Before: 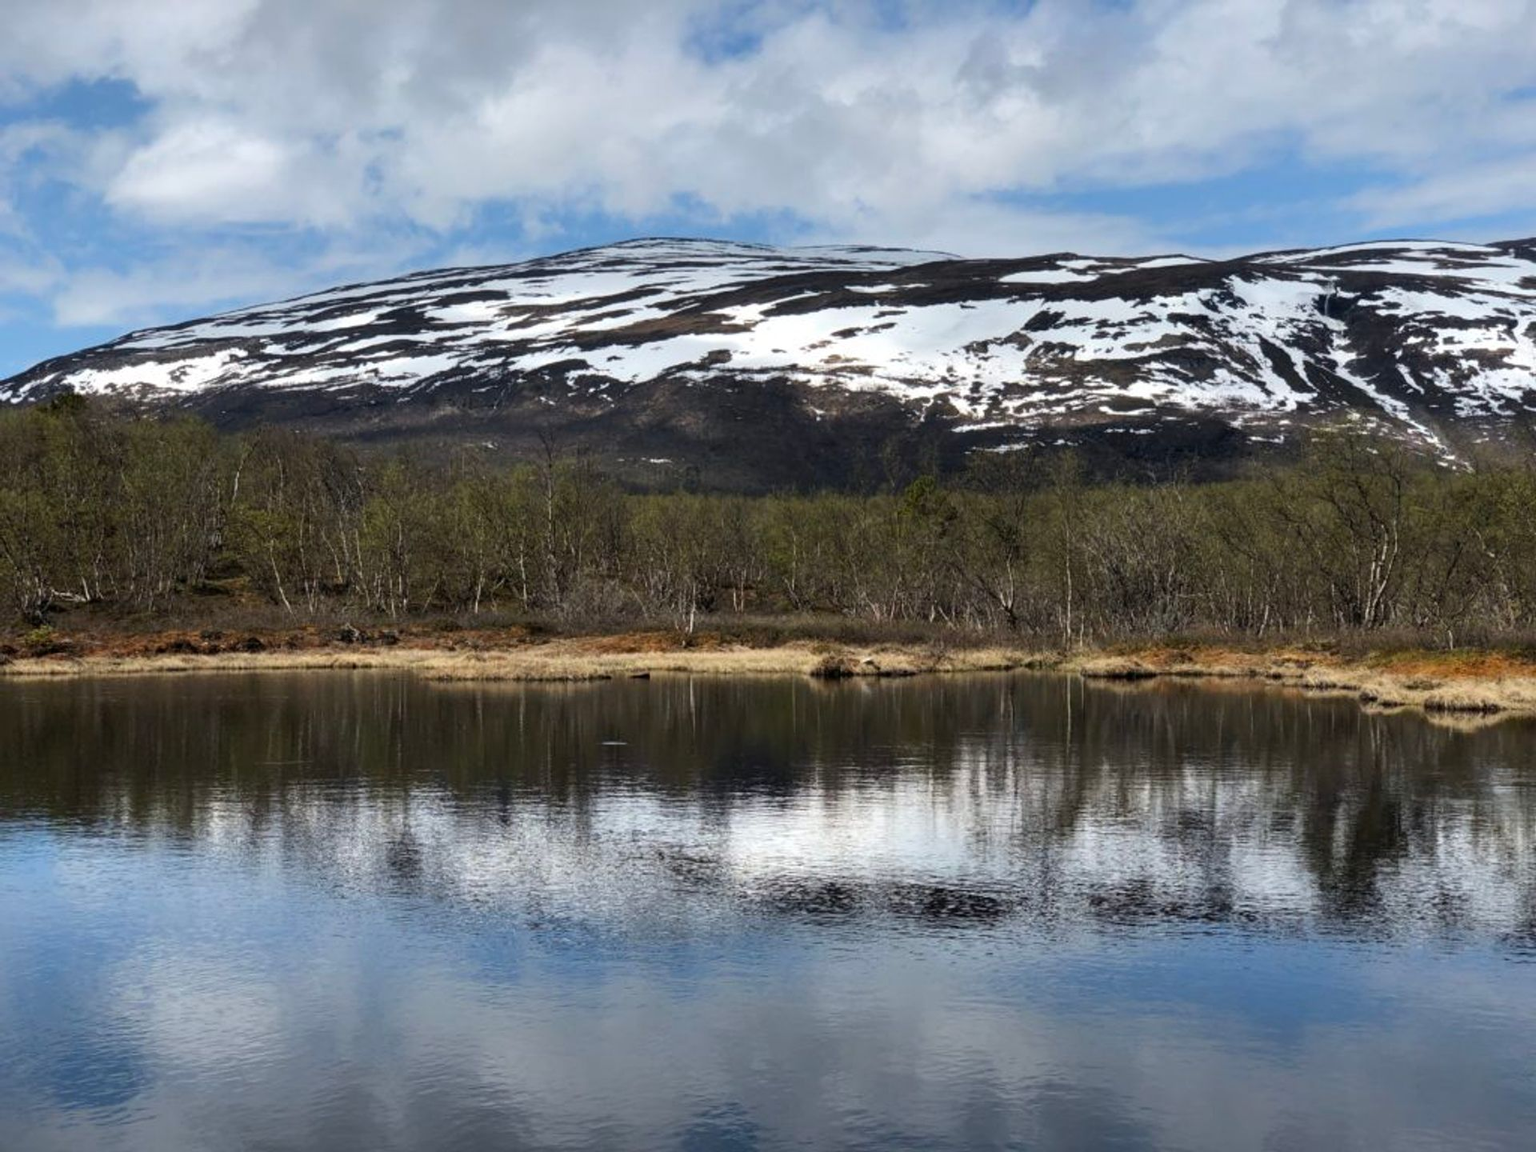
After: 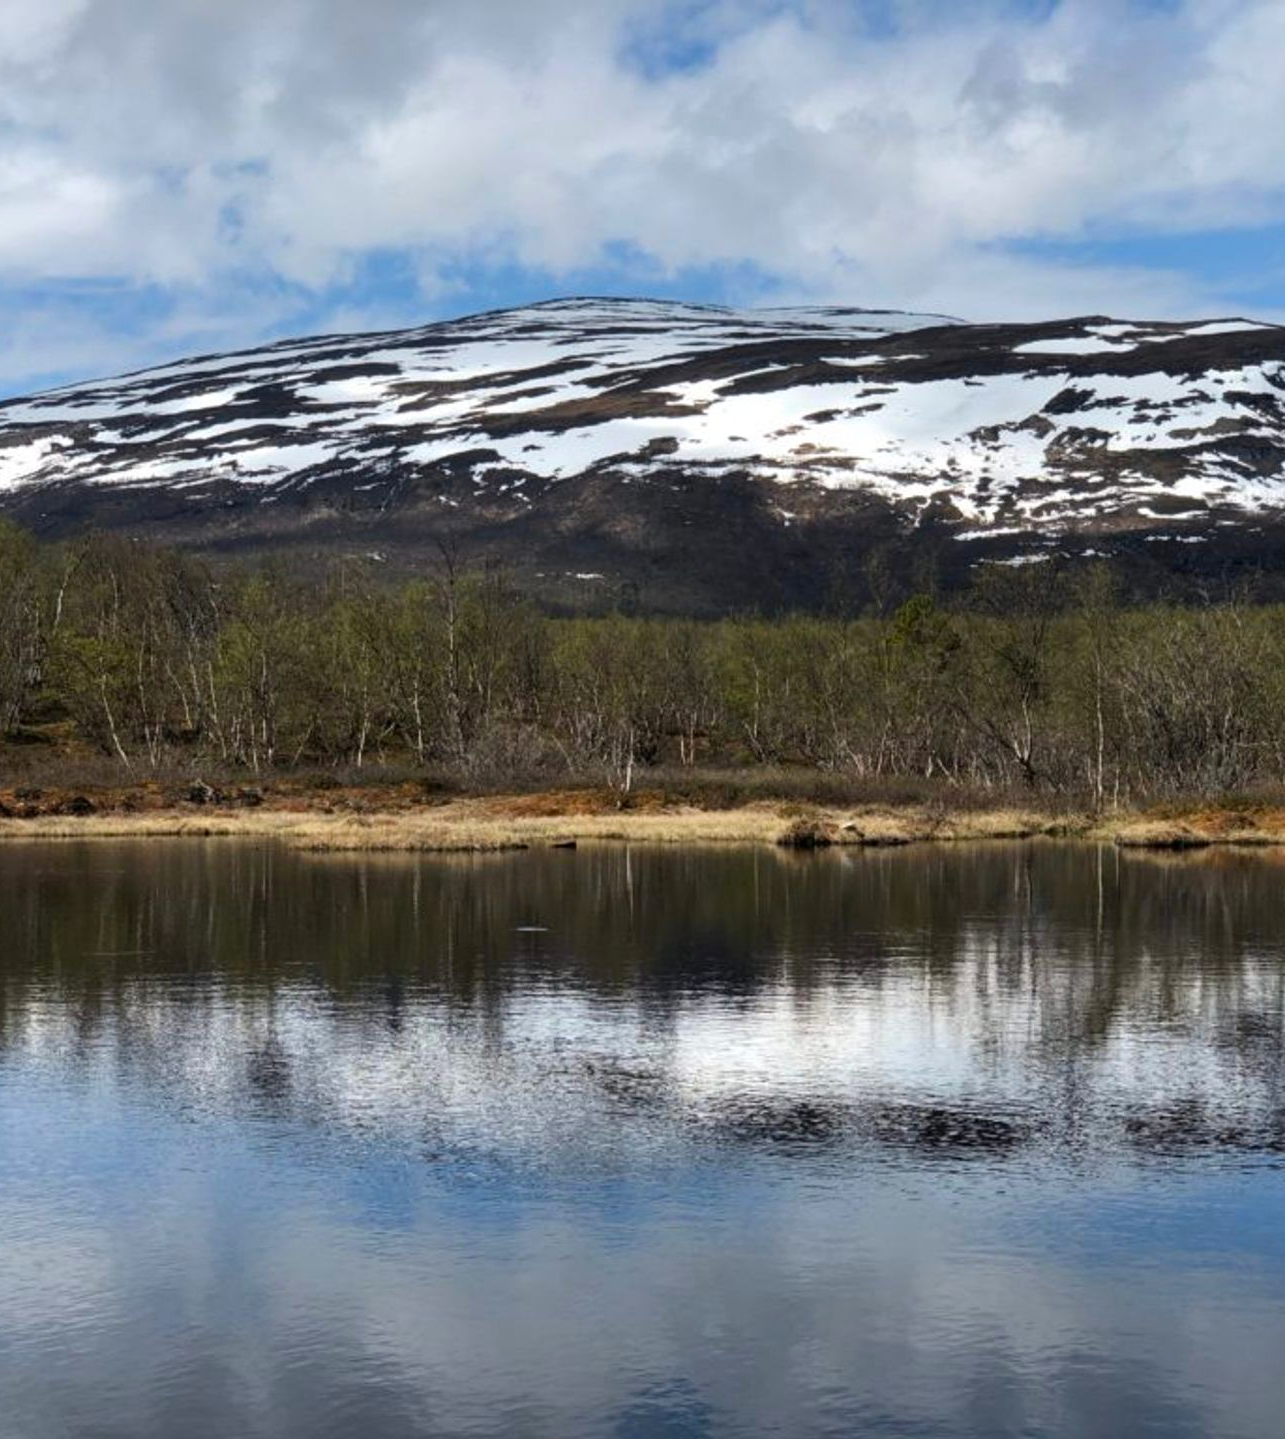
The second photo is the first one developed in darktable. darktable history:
crop and rotate: left 12.311%, right 20.74%
color balance rgb: linear chroma grading › global chroma 6.083%, perceptual saturation grading › global saturation 0.247%, global vibrance 9.595%
